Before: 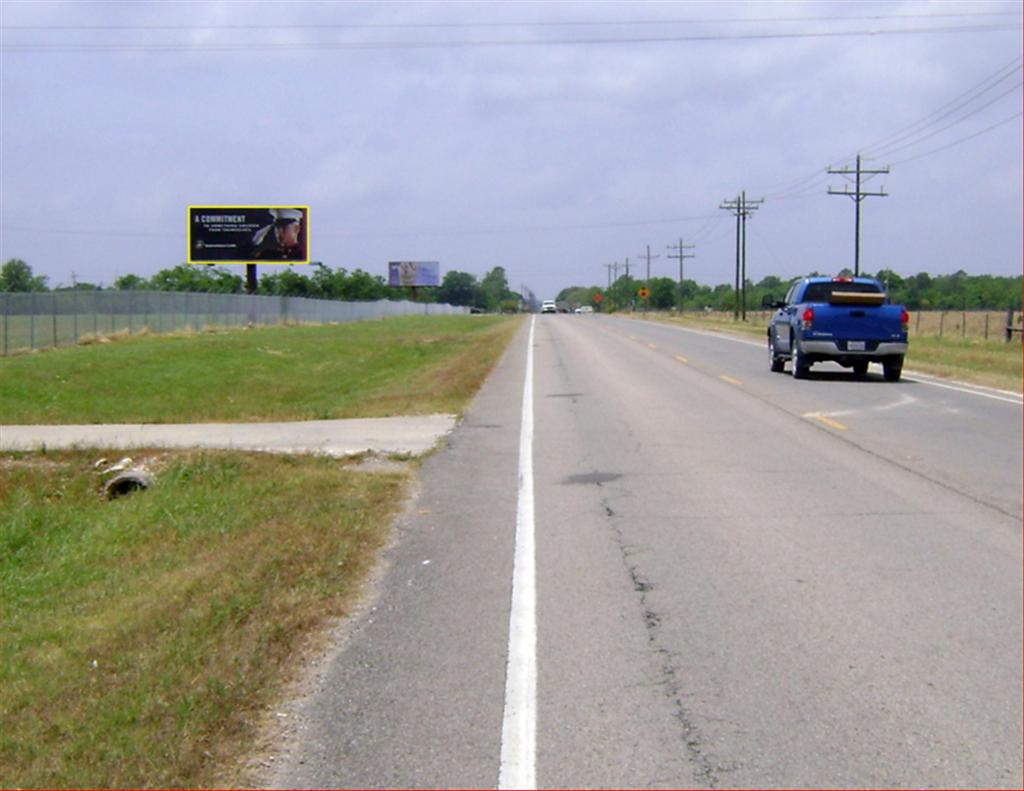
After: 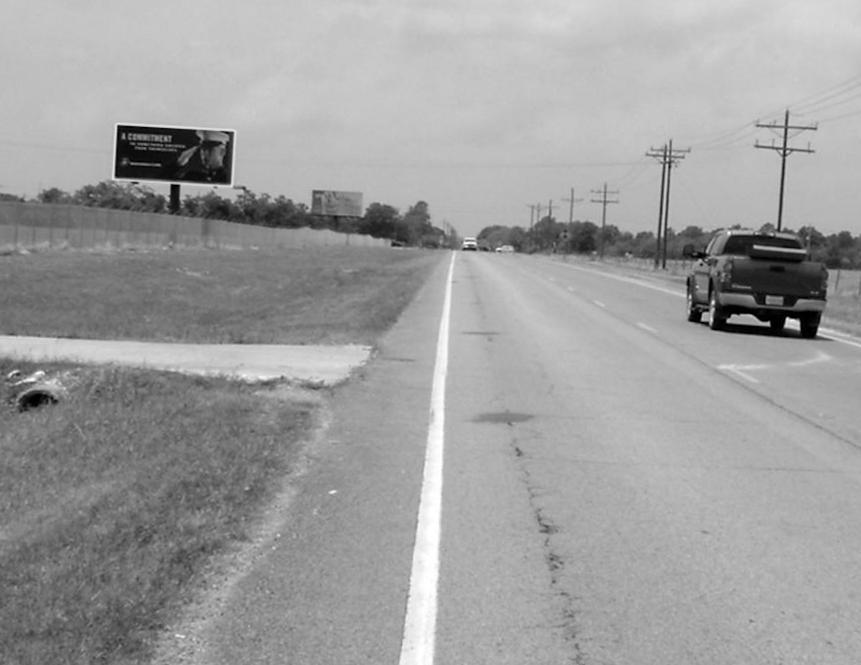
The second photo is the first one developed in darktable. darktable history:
crop and rotate: angle -3.27°, left 5.211%, top 5.211%, right 4.607%, bottom 4.607%
monochrome: a 16.01, b -2.65, highlights 0.52
